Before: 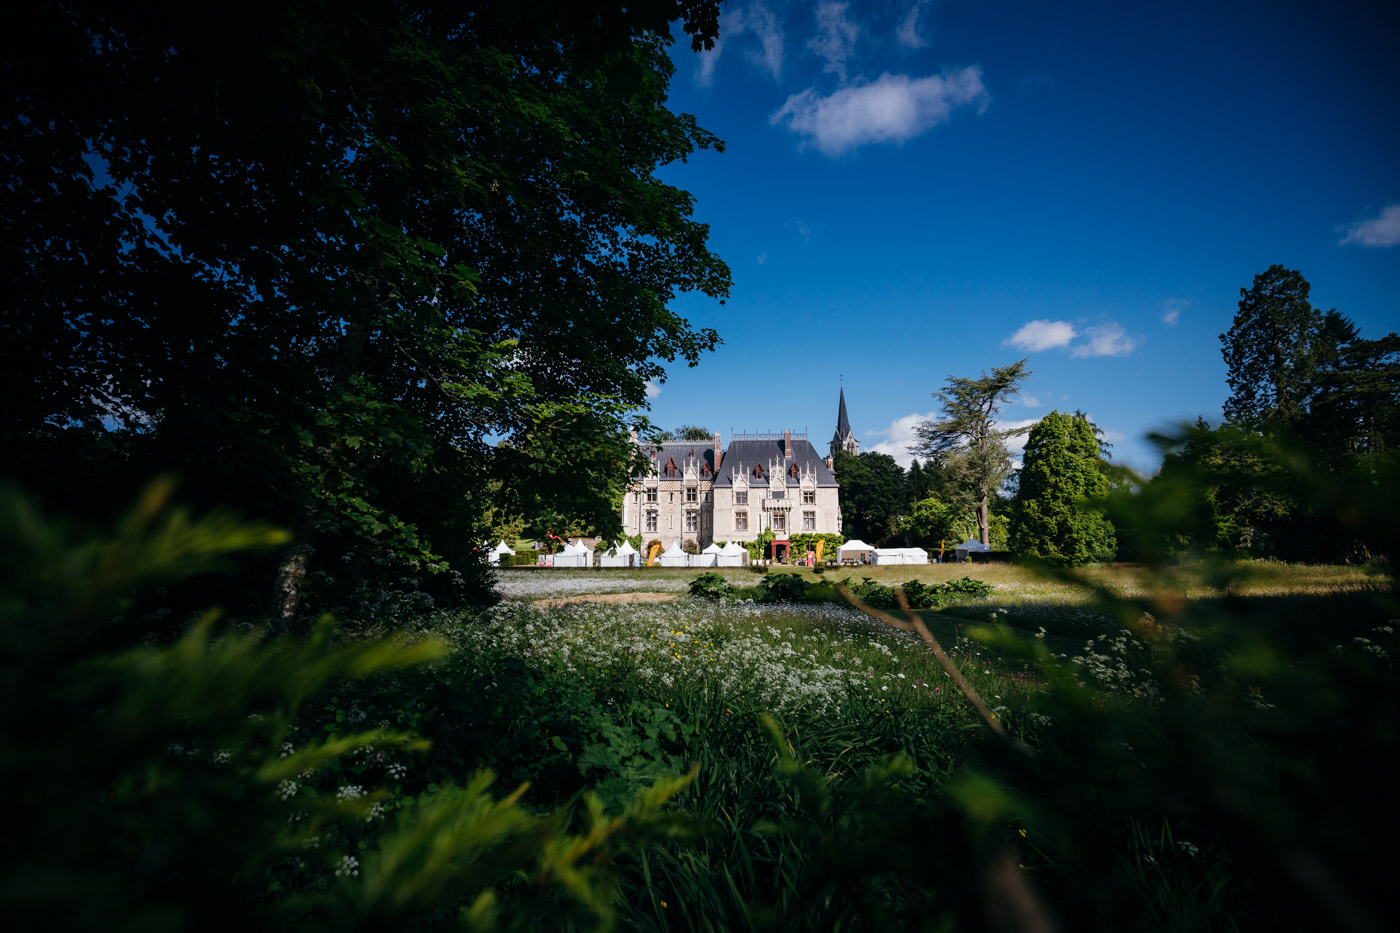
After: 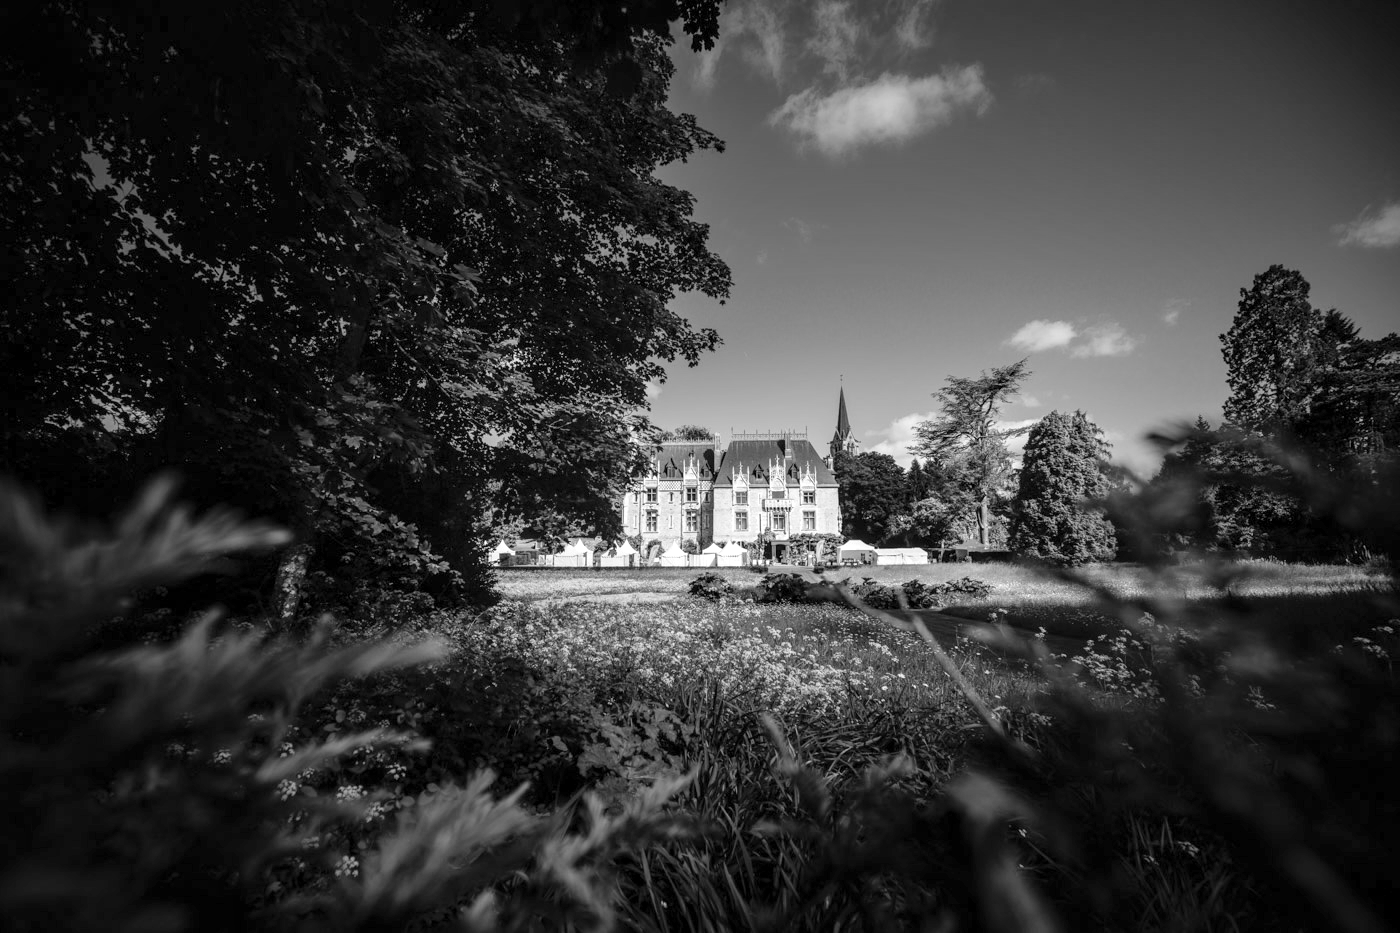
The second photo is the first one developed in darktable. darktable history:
exposure: exposure 0.217 EV, compensate highlight preservation false
local contrast: detail 130%
contrast brightness saturation: brightness 0.15
monochrome: a 16.06, b 15.48, size 1
